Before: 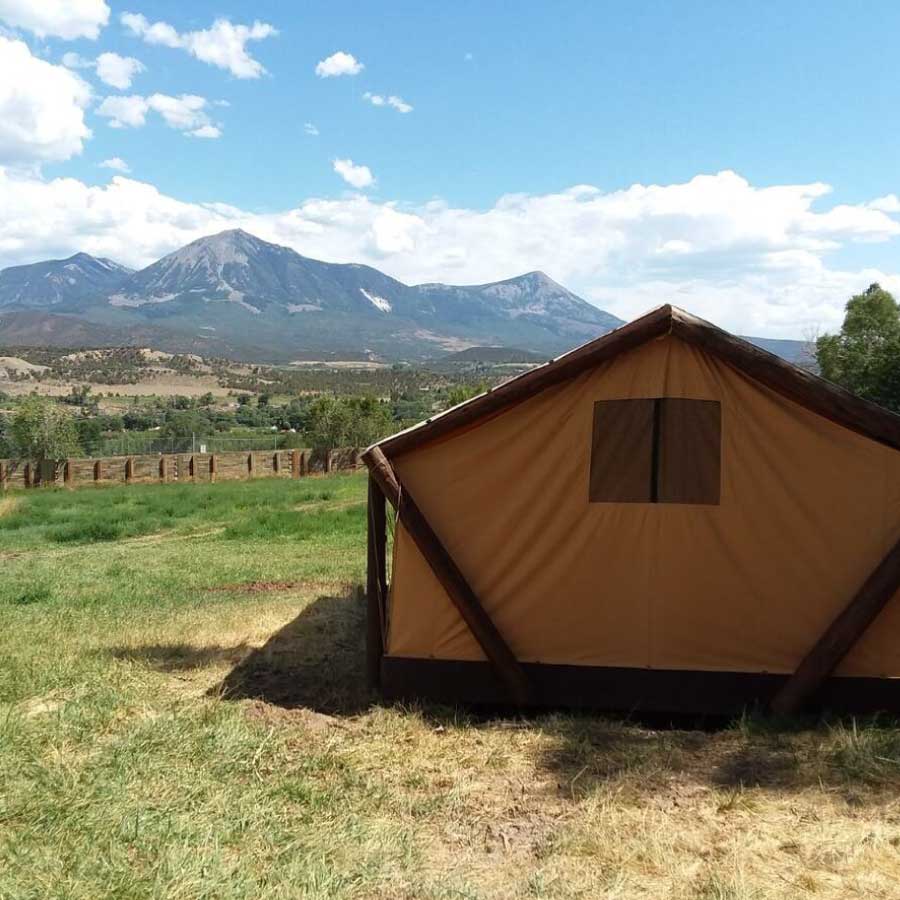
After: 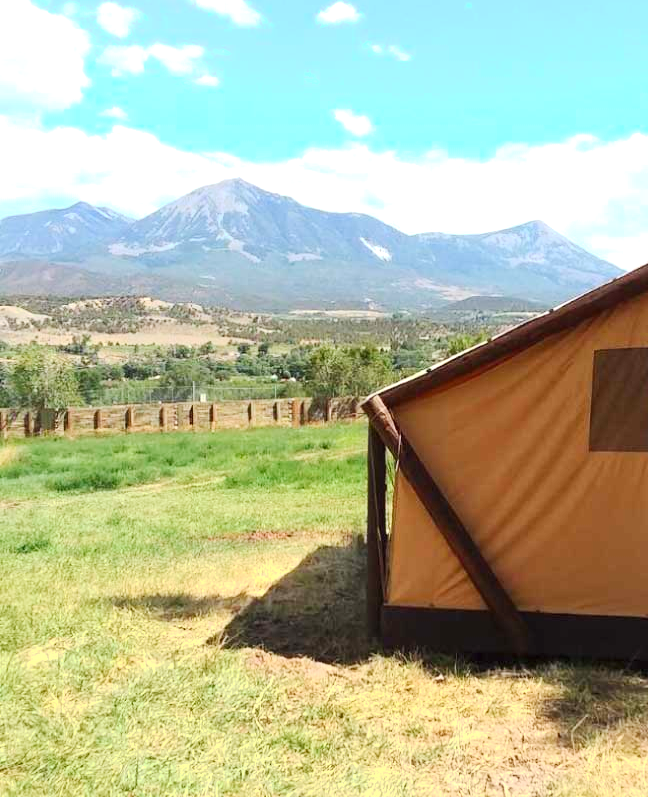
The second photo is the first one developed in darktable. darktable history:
crop: top 5.752%, right 27.914%, bottom 5.609%
exposure: exposure 0.565 EV, compensate highlight preservation false
base curve: curves: ch0 [(0, 0) (0.235, 0.266) (0.503, 0.496) (0.786, 0.72) (1, 1)], preserve colors none
contrast brightness saturation: contrast 0.195, brightness 0.167, saturation 0.23
